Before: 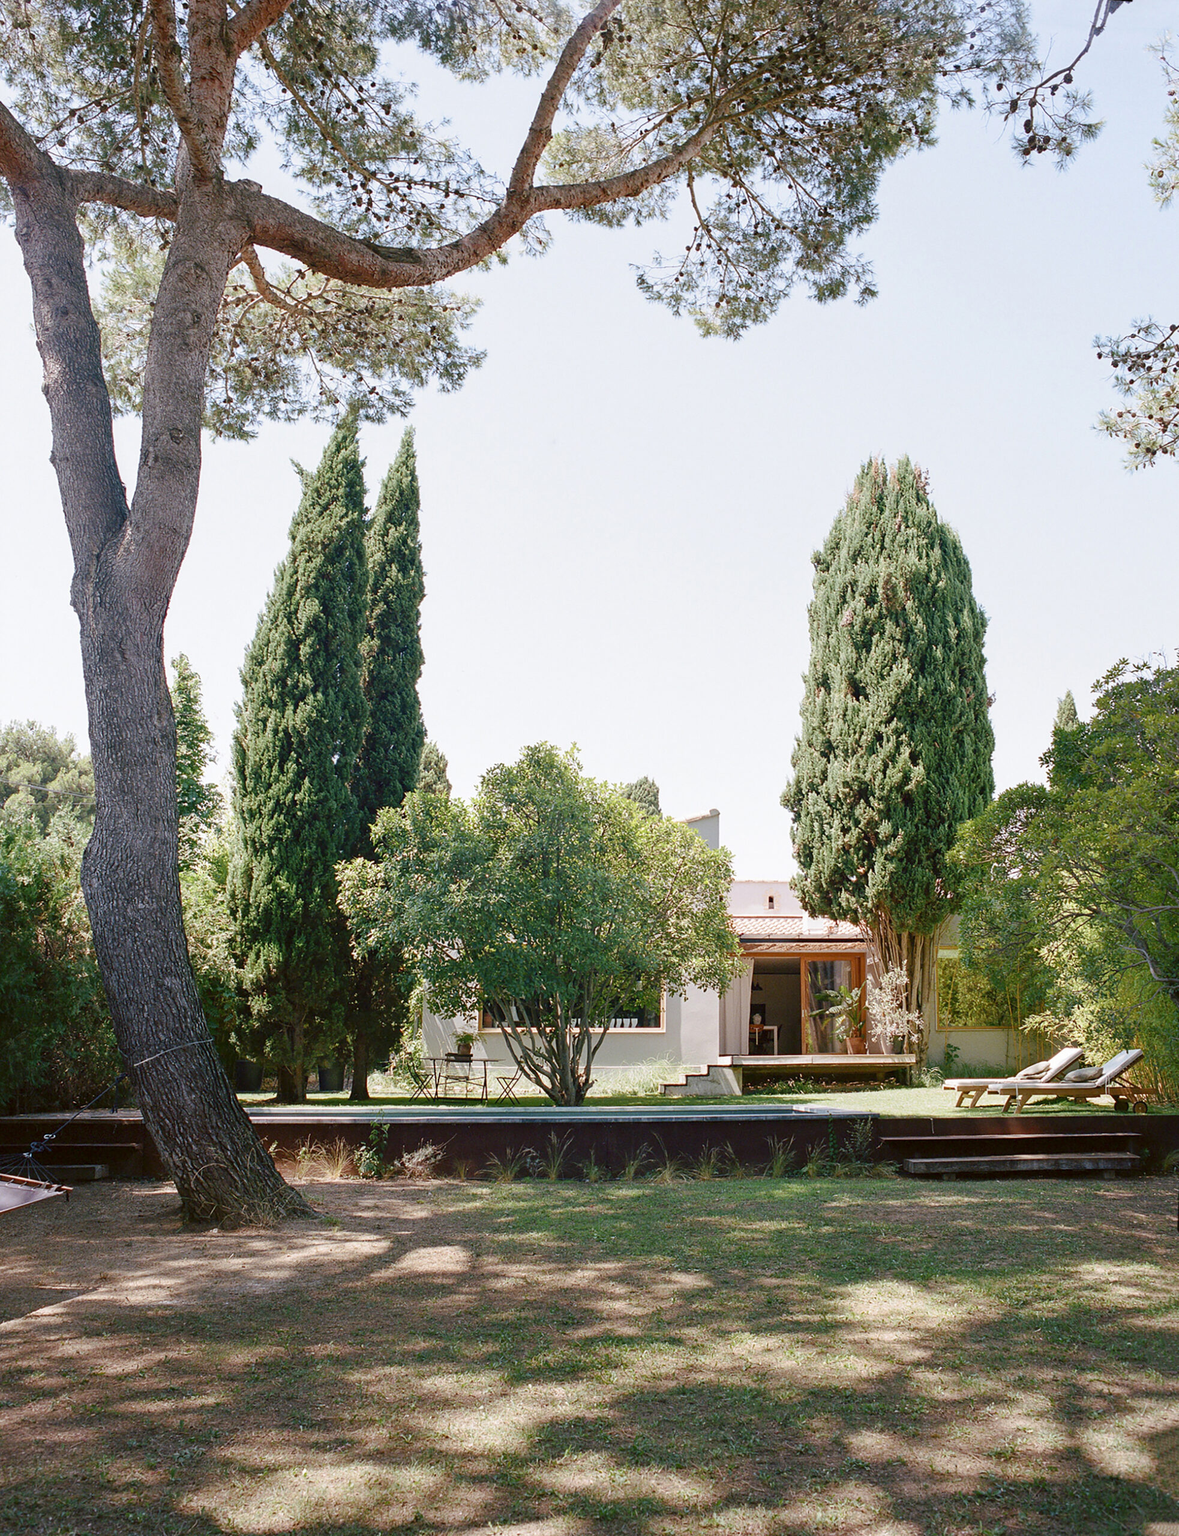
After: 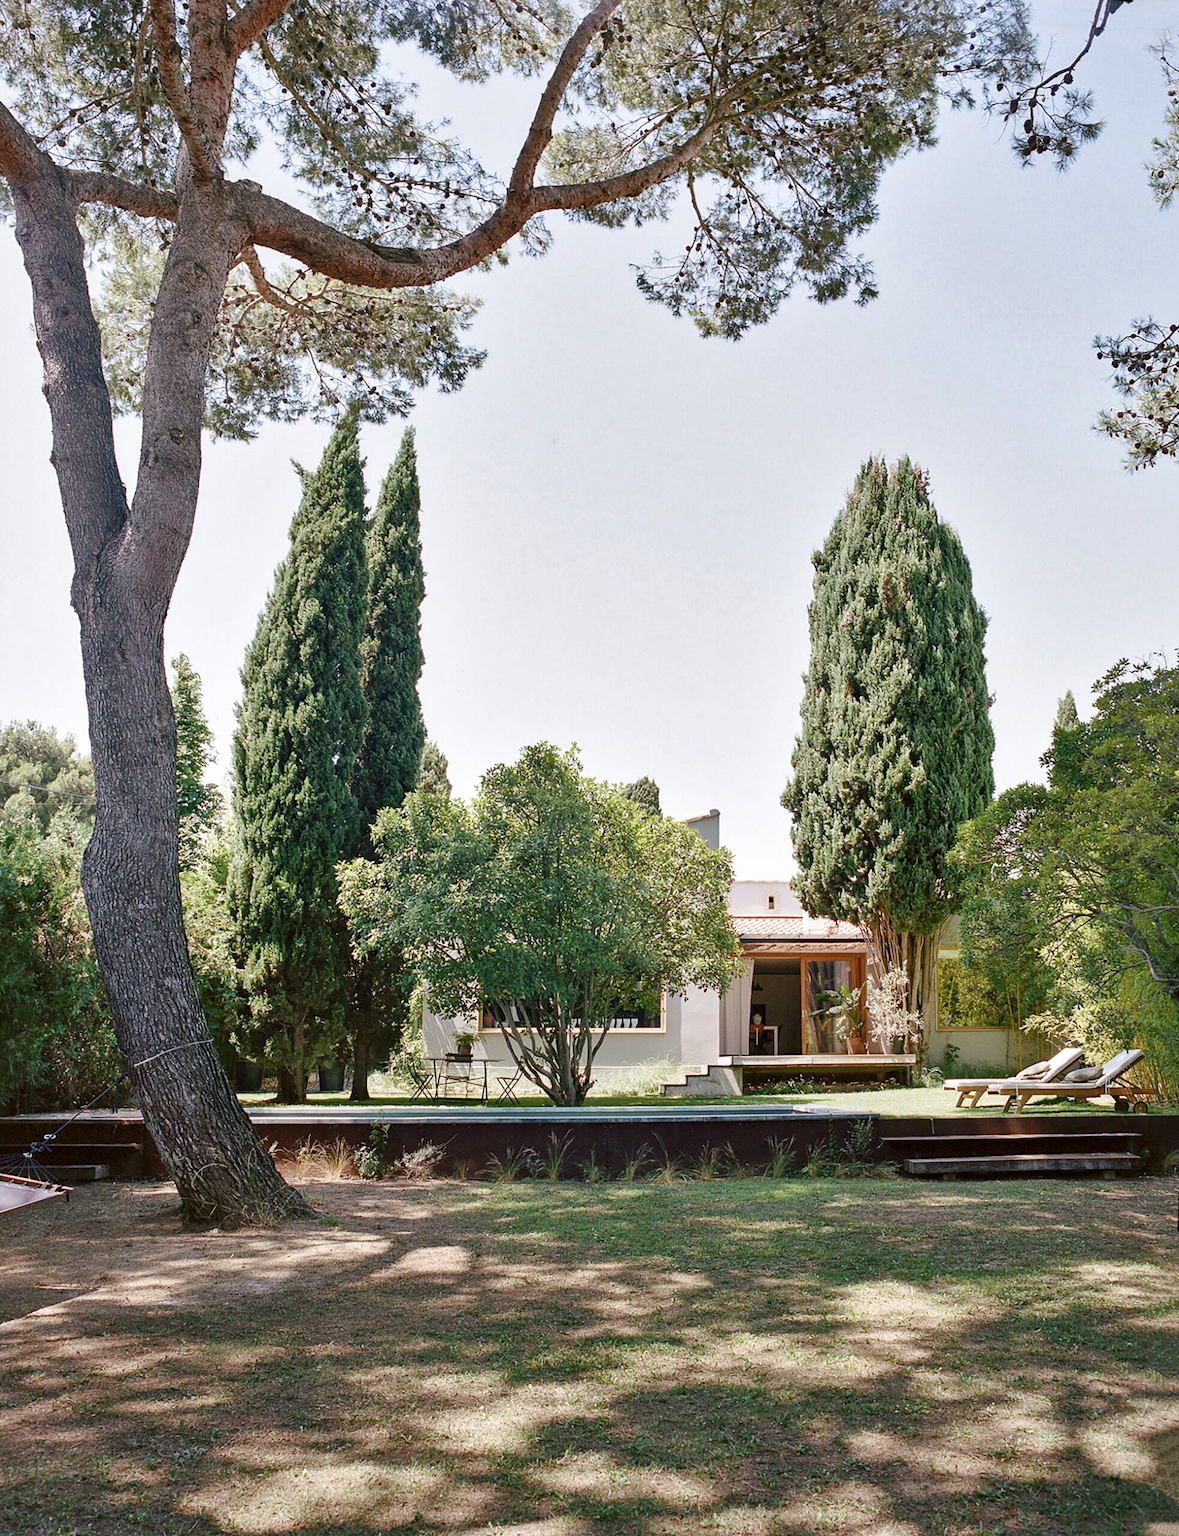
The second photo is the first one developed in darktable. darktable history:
local contrast: mode bilateral grid, contrast 25, coarseness 50, detail 123%, midtone range 0.2
shadows and highlights: low approximation 0.01, soften with gaussian
